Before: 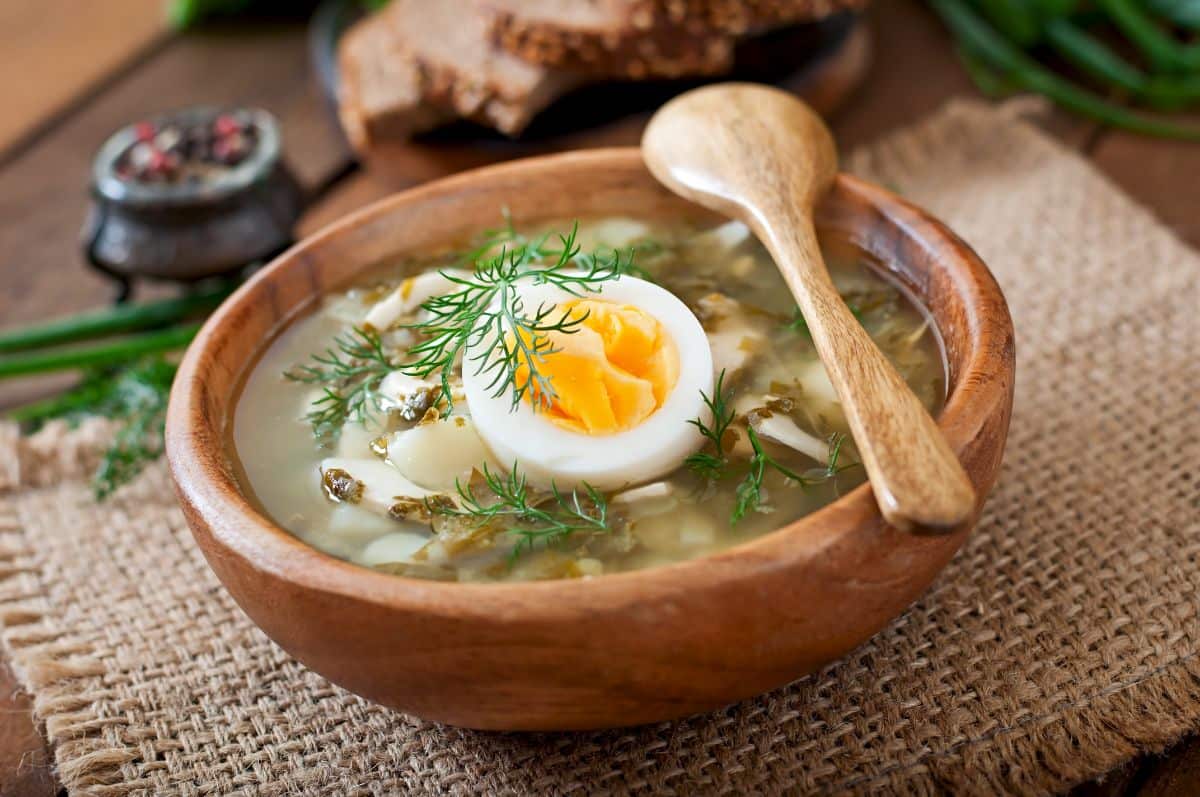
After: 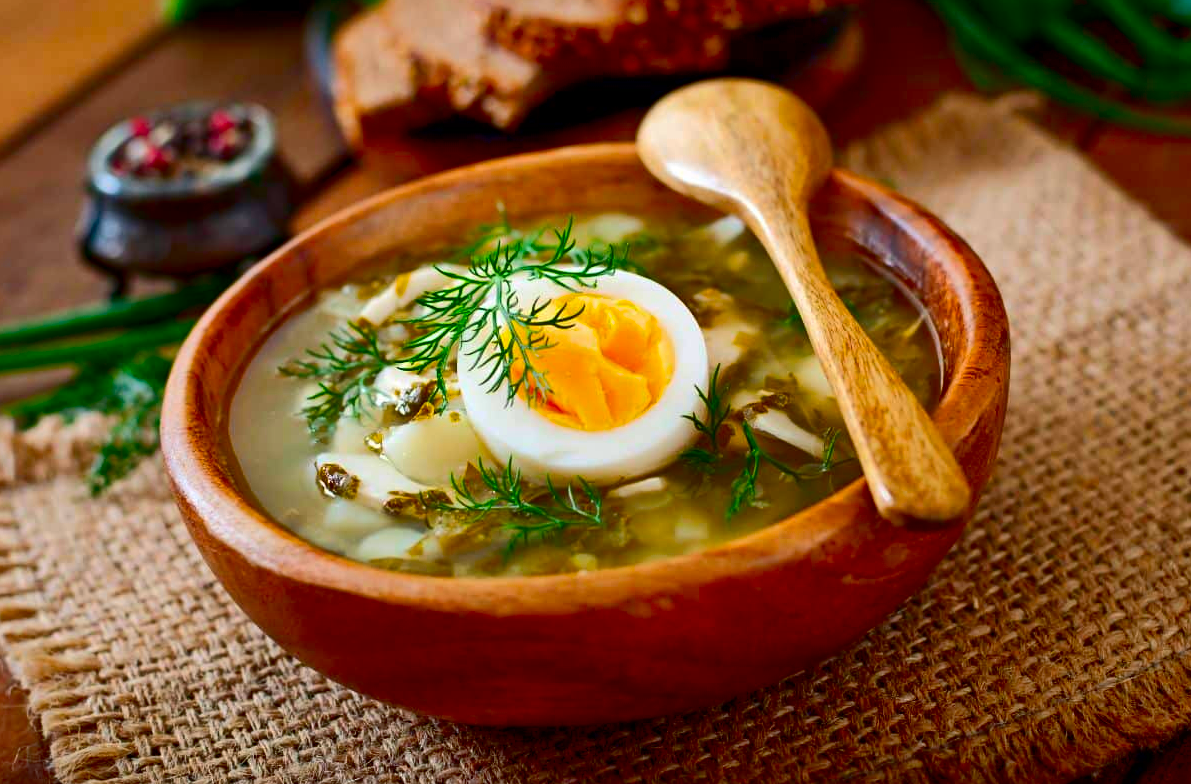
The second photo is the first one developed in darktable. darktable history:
color balance rgb: perceptual saturation grading › global saturation 30.034%, global vibrance 20%
contrast brightness saturation: contrast 0.218, brightness -0.193, saturation 0.232
crop: left 0.47%, top 0.7%, right 0.214%, bottom 0.858%
shadows and highlights: on, module defaults
